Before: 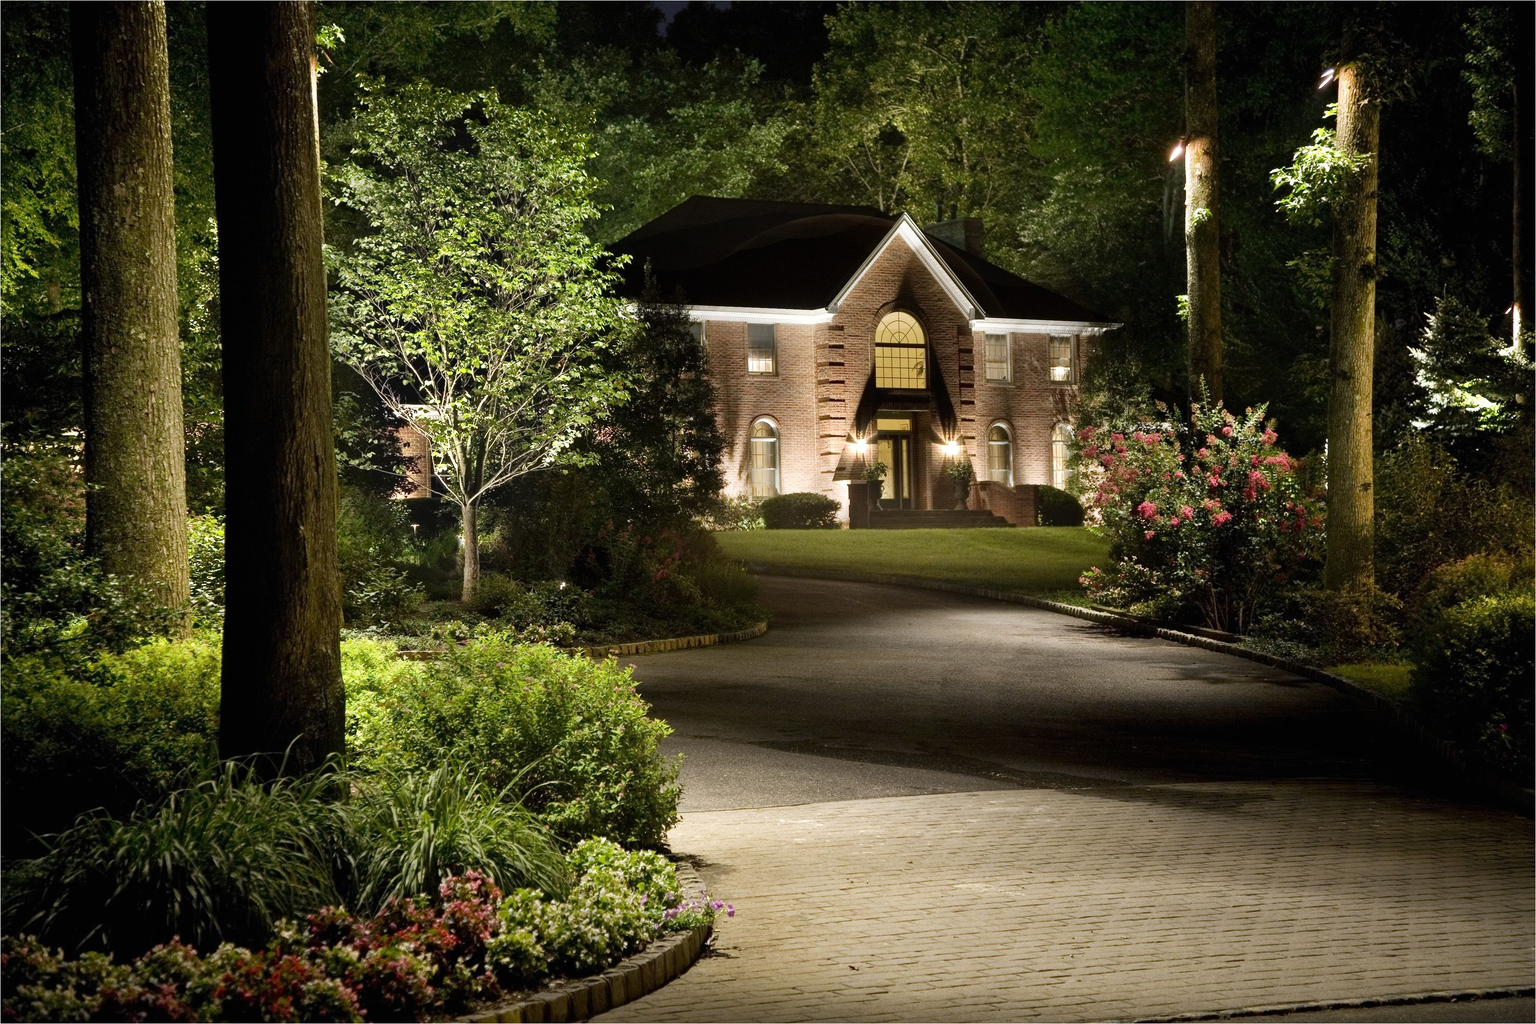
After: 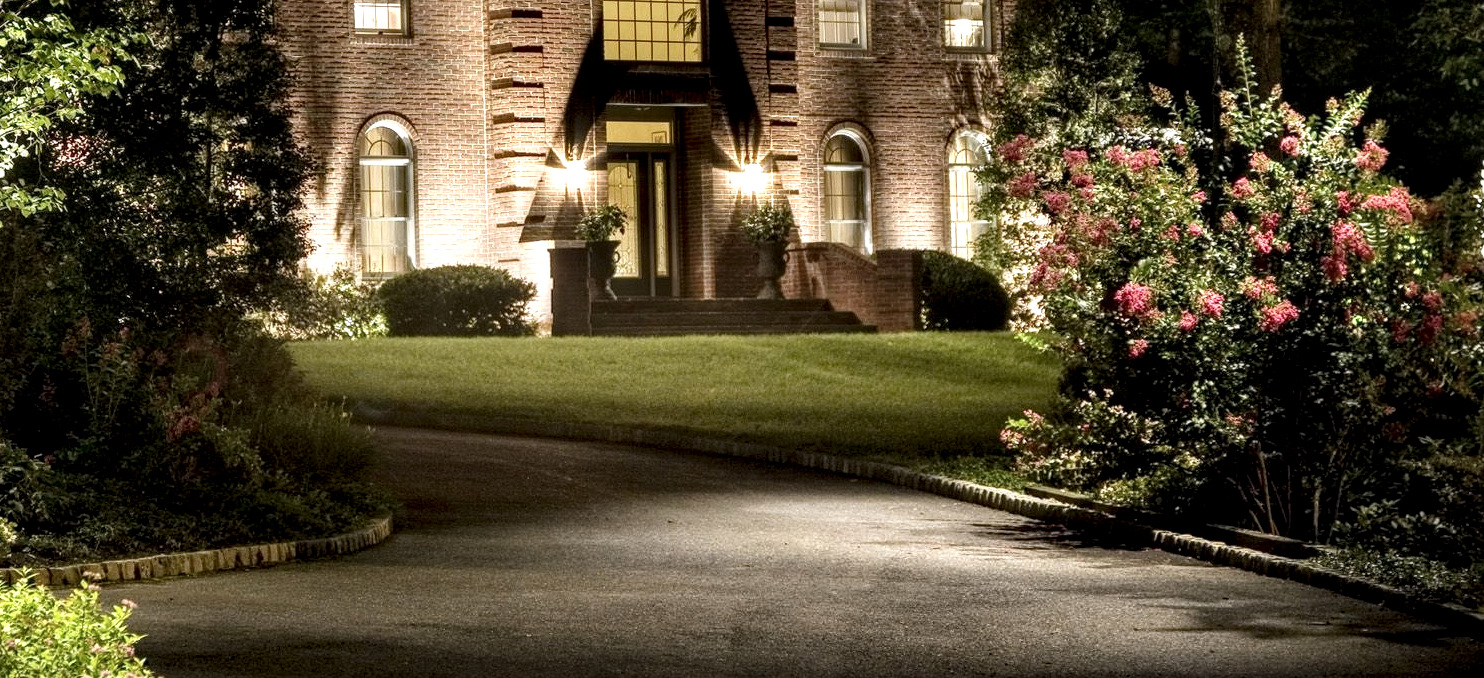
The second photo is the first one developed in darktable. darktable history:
local contrast: highlights 63%, shadows 53%, detail 168%, midtone range 0.509
crop: left 36.904%, top 34.855%, right 13.223%, bottom 31.151%
tone equalizer: mask exposure compensation -0.507 EV
